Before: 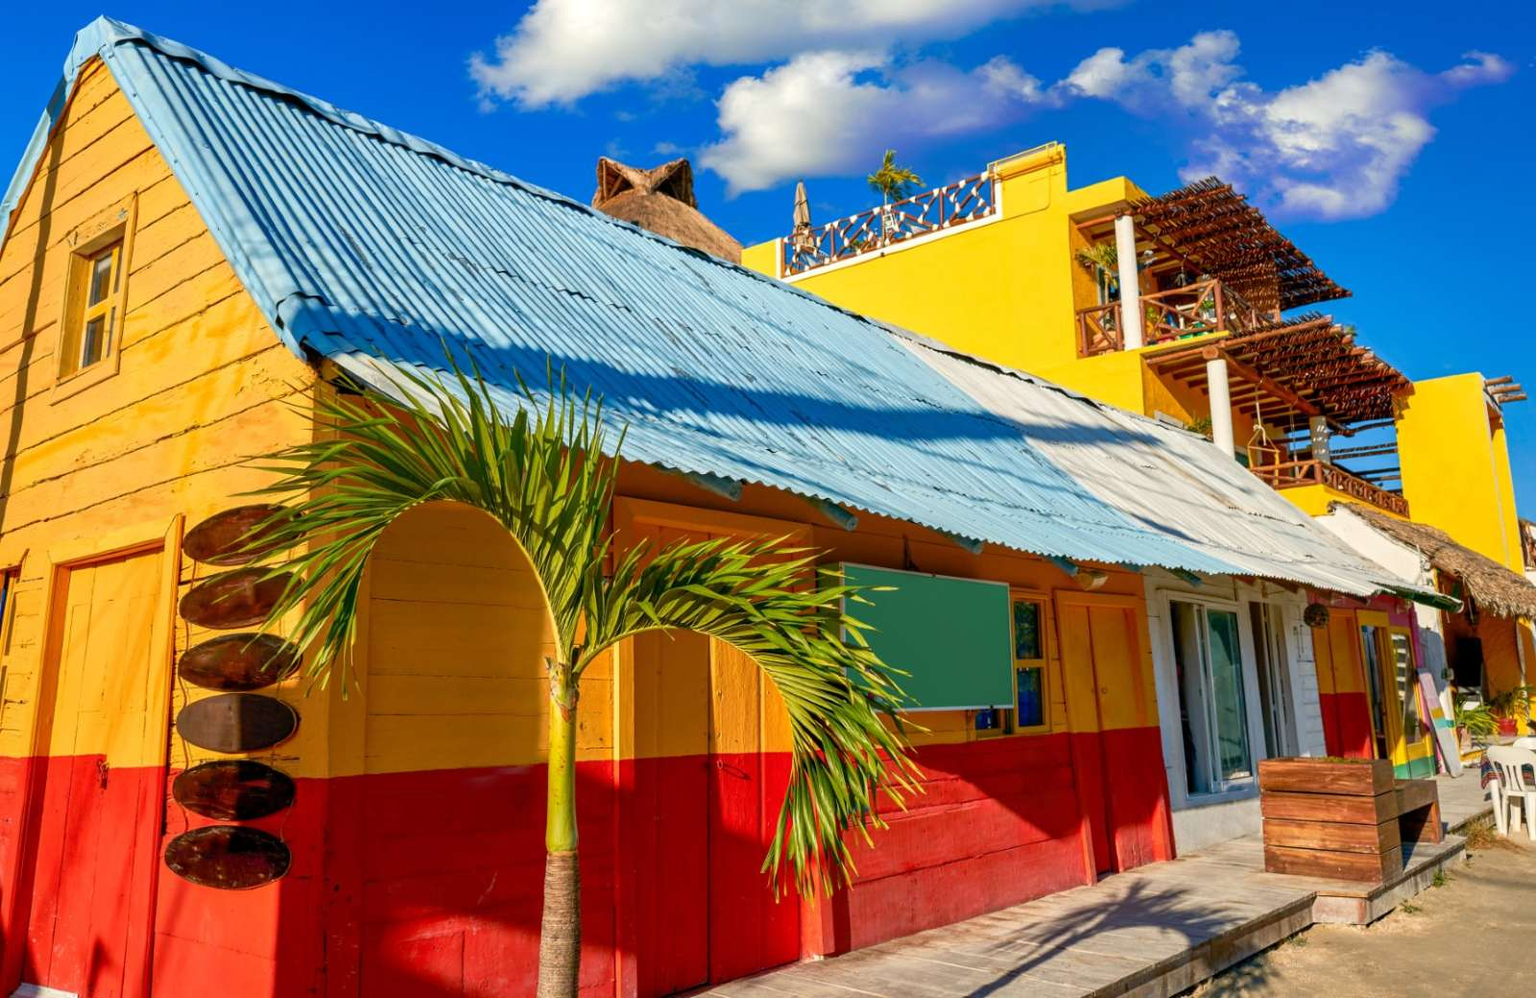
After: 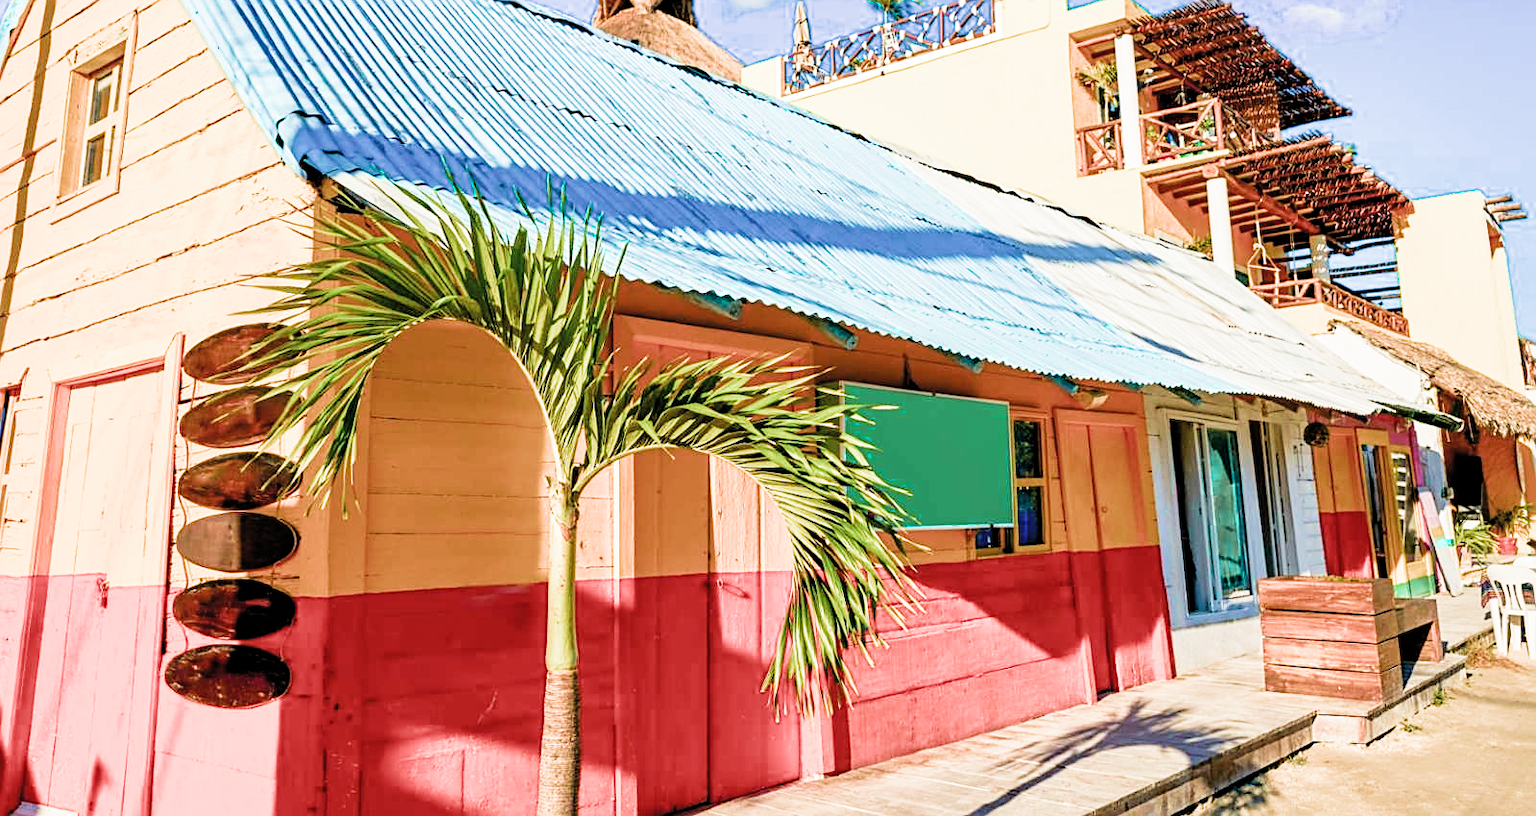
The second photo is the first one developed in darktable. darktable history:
exposure: black level correction 0, exposure 1.199 EV, compensate highlight preservation false
sharpen: on, module defaults
filmic rgb: black relative exposure -5.12 EV, white relative exposure 3.98 EV, threshold 5.95 EV, hardness 2.88, contrast 1.3, color science v4 (2020), enable highlight reconstruction true
color zones: curves: ch0 [(0.25, 0.5) (0.423, 0.5) (0.443, 0.5) (0.521, 0.756) (0.568, 0.5) (0.576, 0.5) (0.75, 0.5)]; ch1 [(0.25, 0.5) (0.423, 0.5) (0.443, 0.5) (0.539, 0.873) (0.624, 0.565) (0.631, 0.5) (0.75, 0.5)]
crop and rotate: top 18.224%
velvia: on, module defaults
